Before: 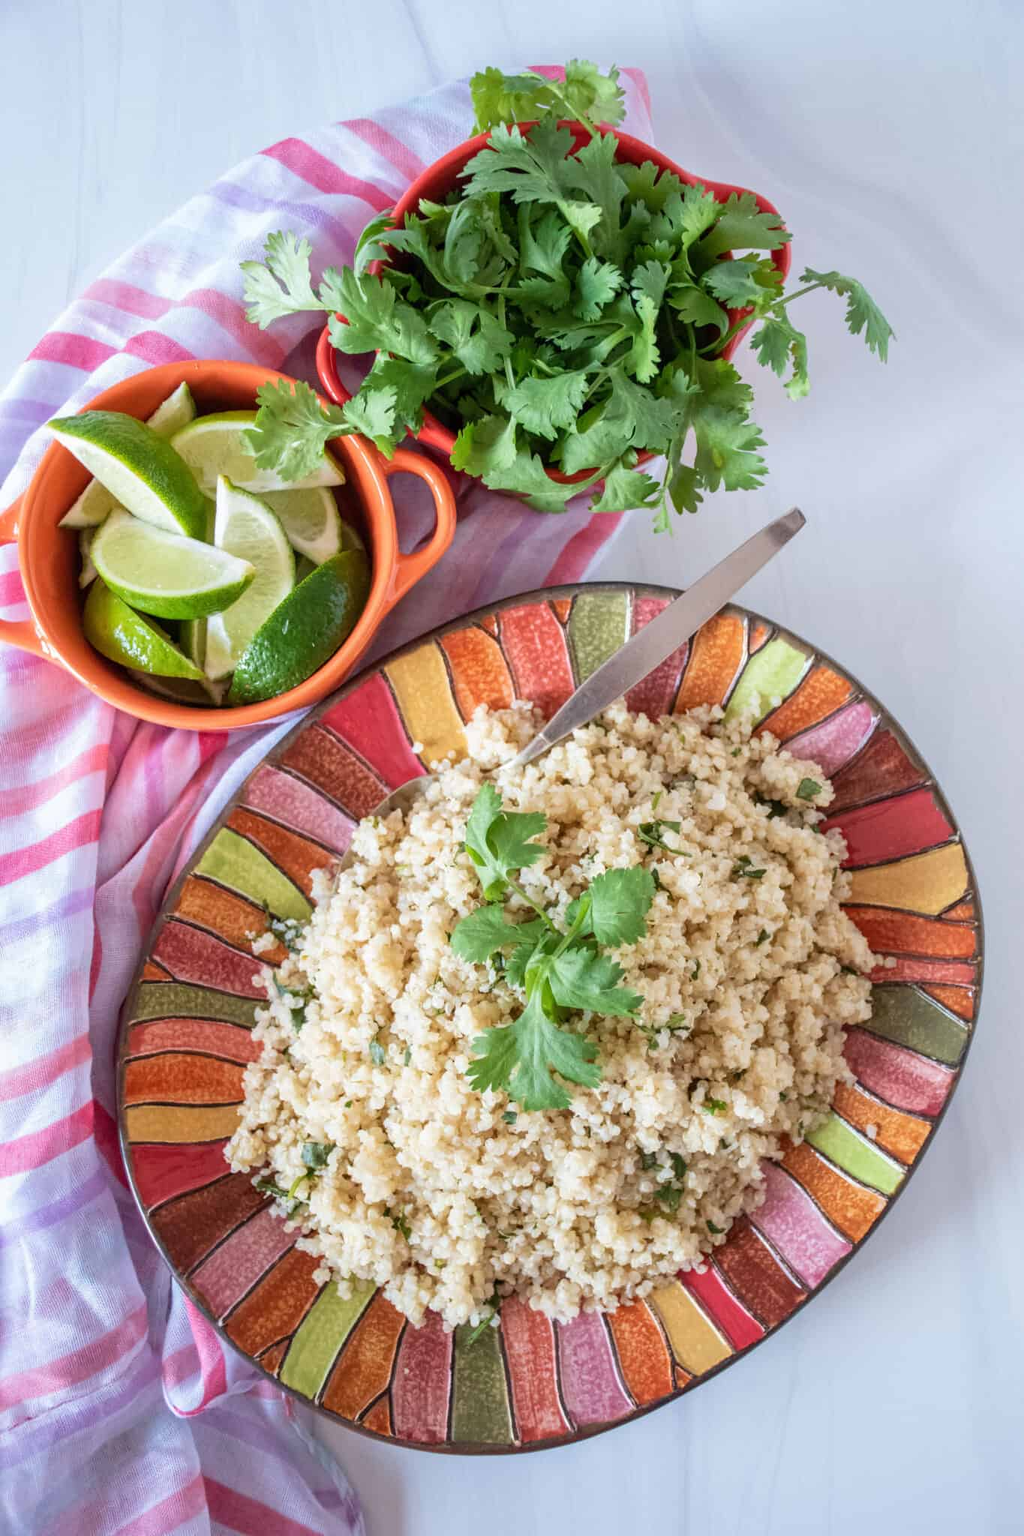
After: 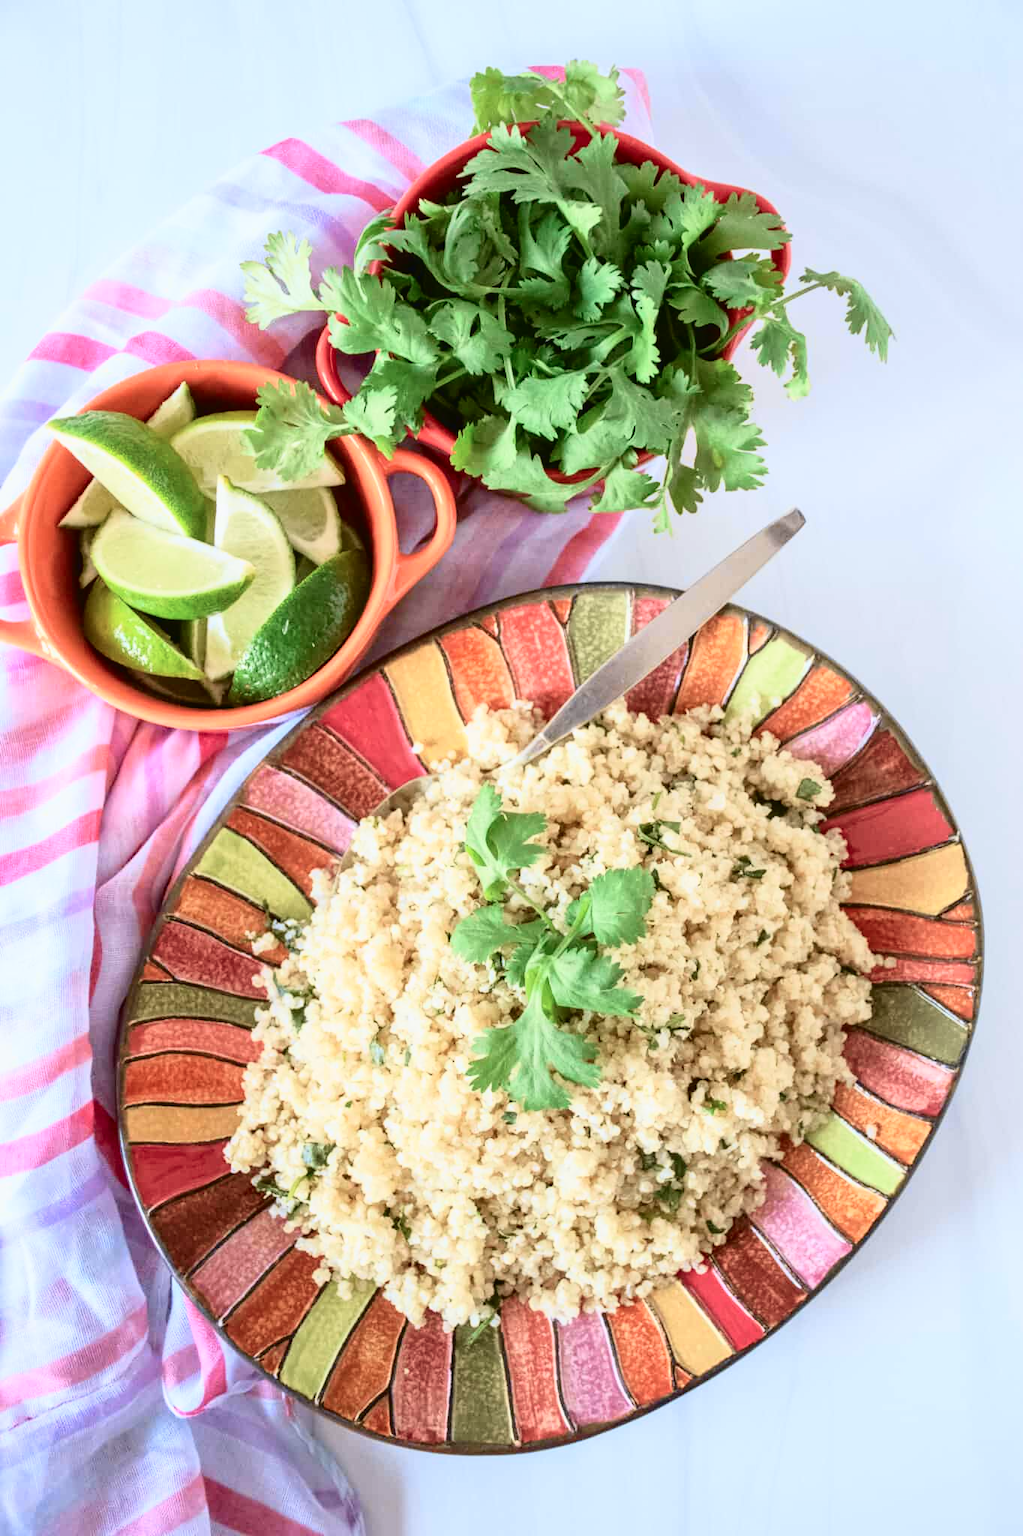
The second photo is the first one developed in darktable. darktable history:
tone curve: curves: ch0 [(0, 0.023) (0.087, 0.065) (0.184, 0.168) (0.45, 0.54) (0.57, 0.683) (0.706, 0.841) (0.877, 0.948) (1, 0.984)]; ch1 [(0, 0) (0.388, 0.369) (0.447, 0.447) (0.505, 0.5) (0.534, 0.528) (0.57, 0.571) (0.592, 0.602) (0.644, 0.663) (1, 1)]; ch2 [(0, 0) (0.314, 0.223) (0.427, 0.405) (0.492, 0.496) (0.524, 0.547) (0.534, 0.57) (0.583, 0.605) (0.673, 0.667) (1, 1)], color space Lab, independent channels, preserve colors none
